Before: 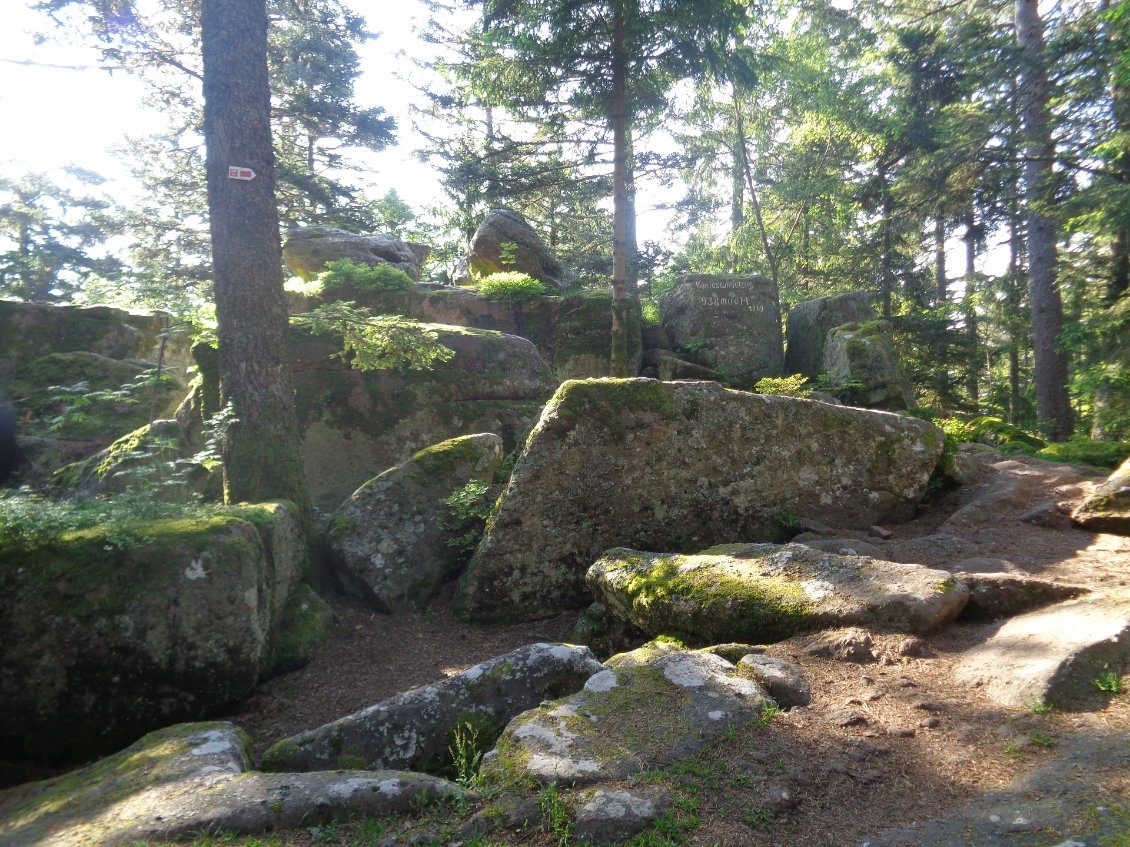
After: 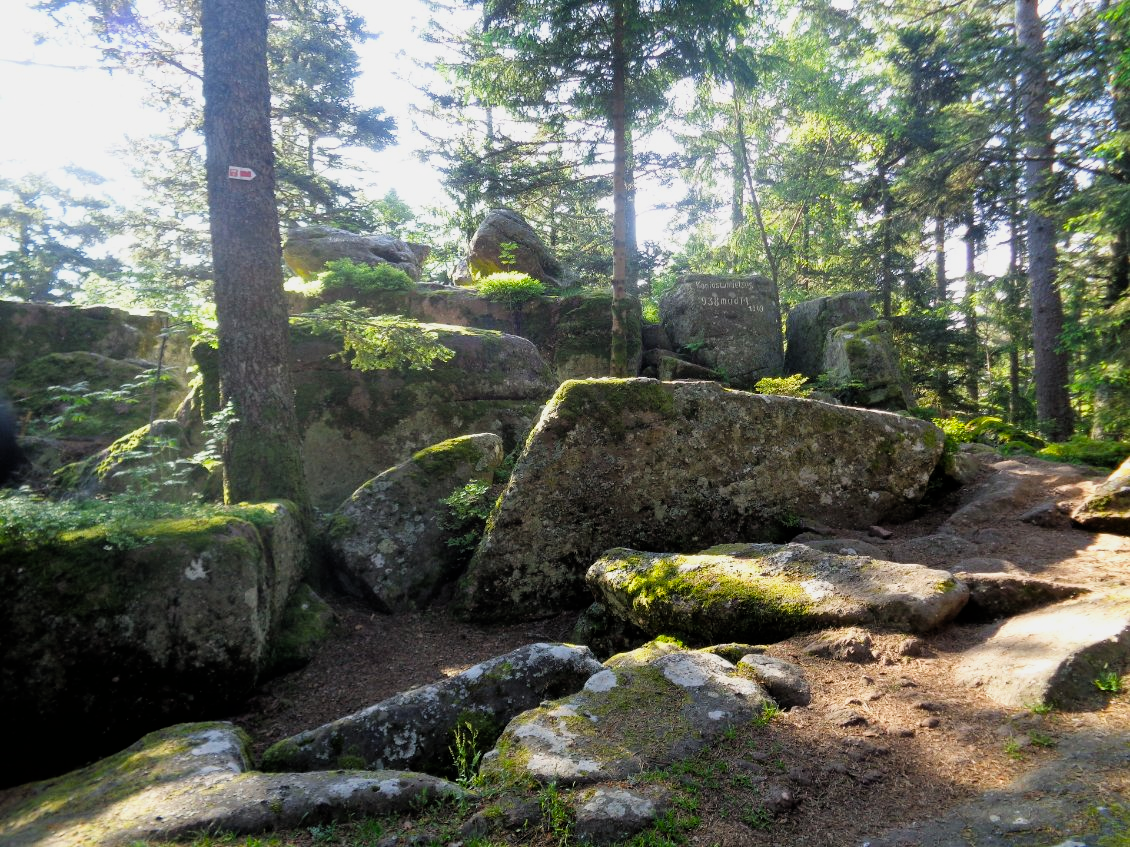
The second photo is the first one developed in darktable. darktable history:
color balance rgb: highlights gain › luminance 9.501%, perceptual saturation grading › global saturation 25.077%
filmic rgb: black relative exposure -11.92 EV, white relative exposure 5.45 EV, hardness 4.48, latitude 50.12%, contrast 1.144
